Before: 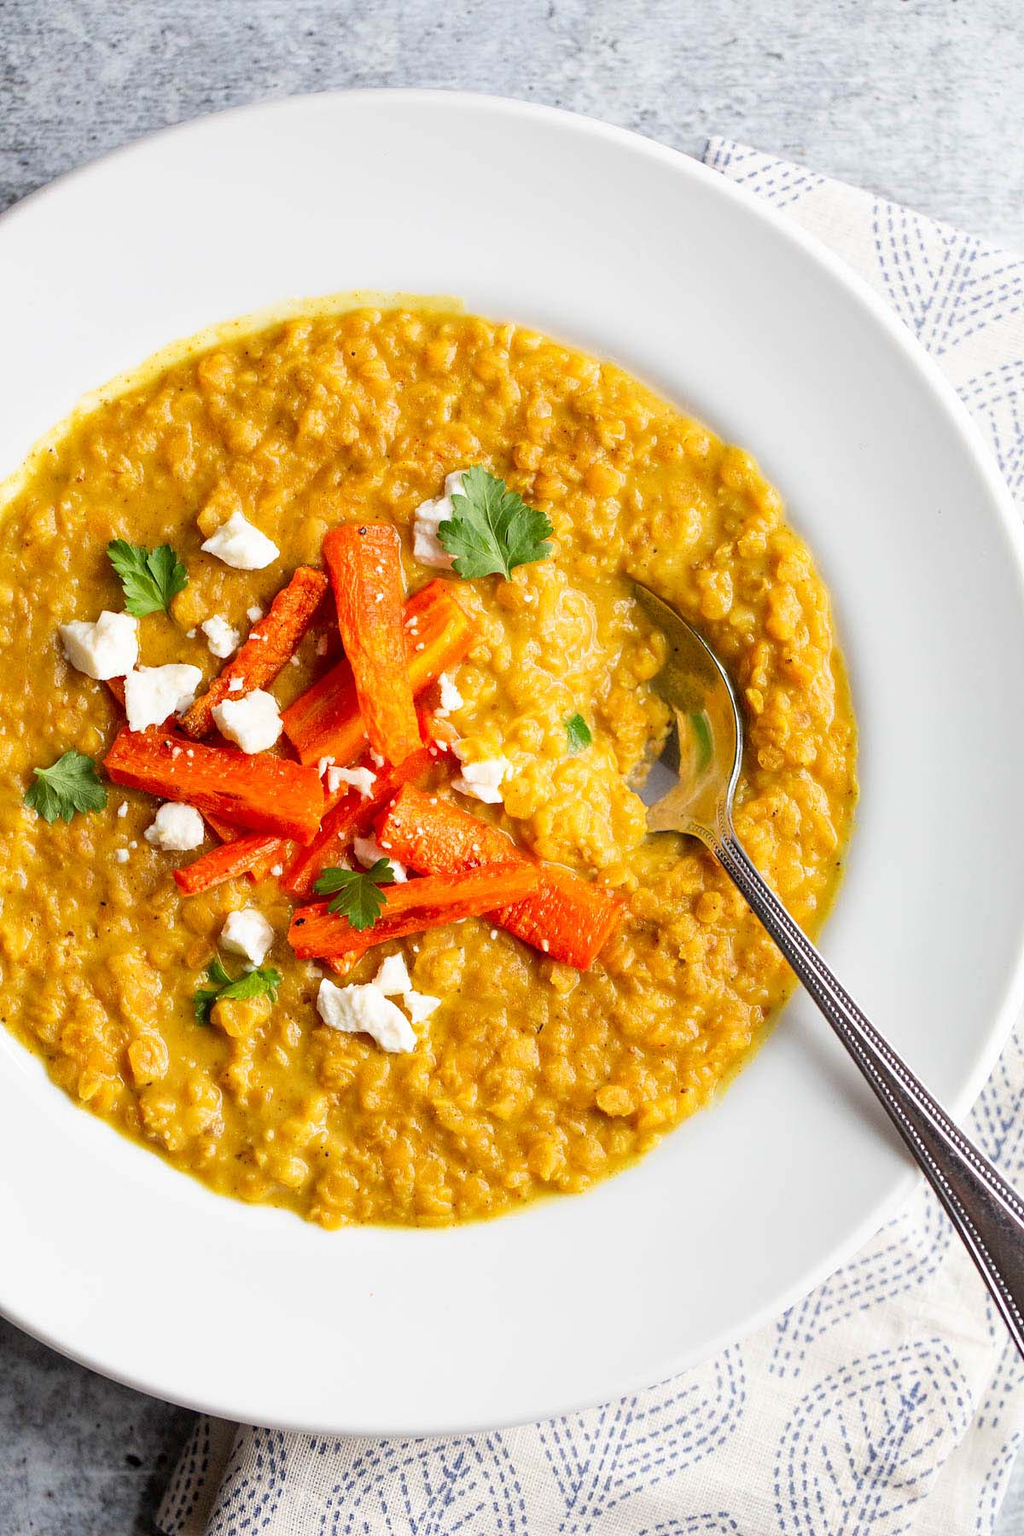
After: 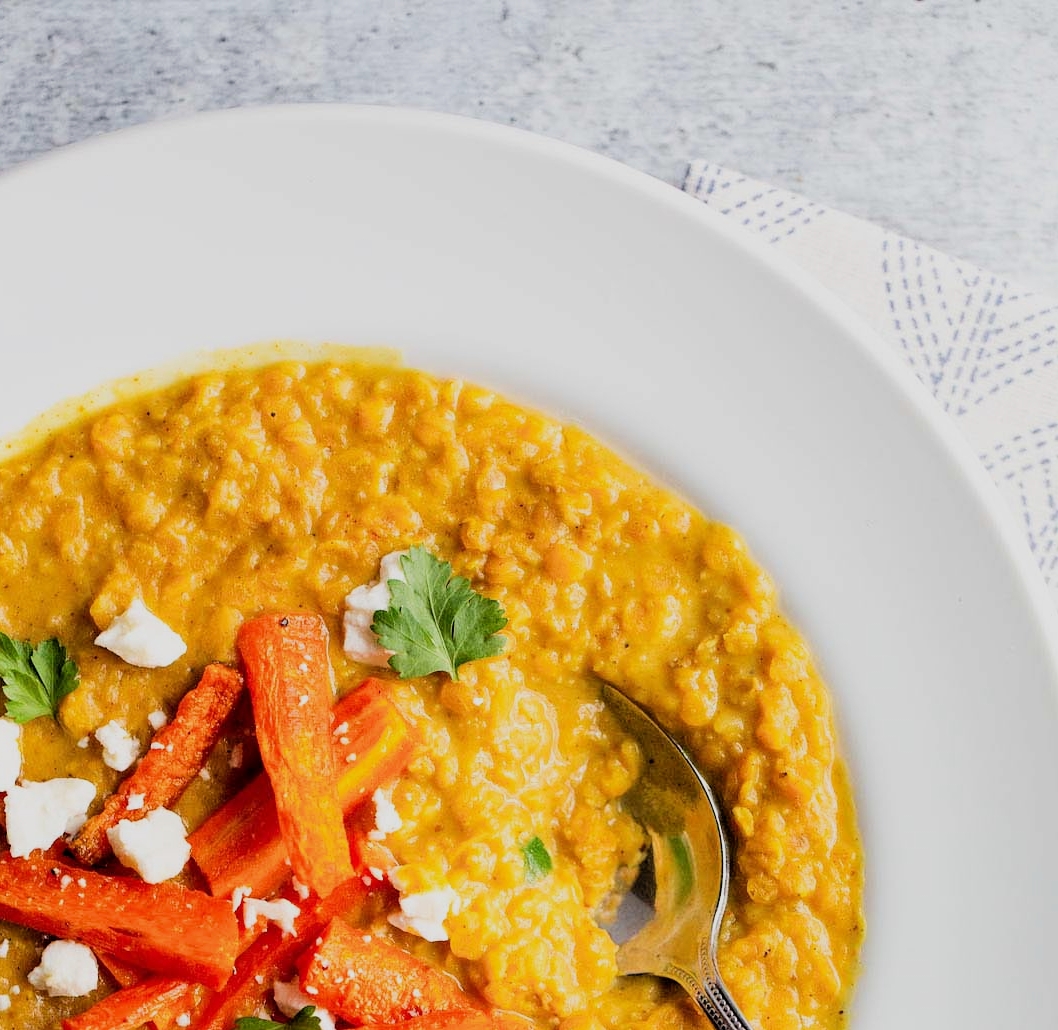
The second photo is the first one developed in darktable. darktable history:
crop and rotate: left 11.812%, bottom 42.776%
filmic rgb: black relative exposure -5 EV, hardness 2.88, contrast 1.2, highlights saturation mix -30%
